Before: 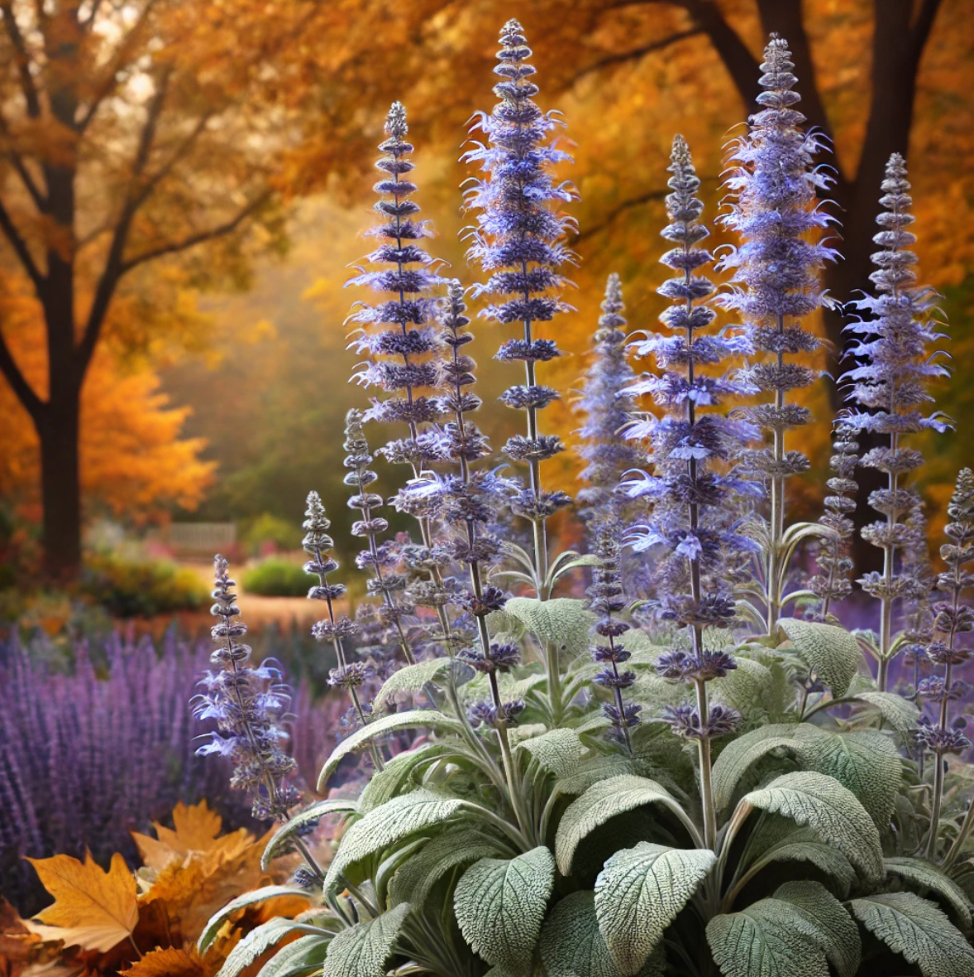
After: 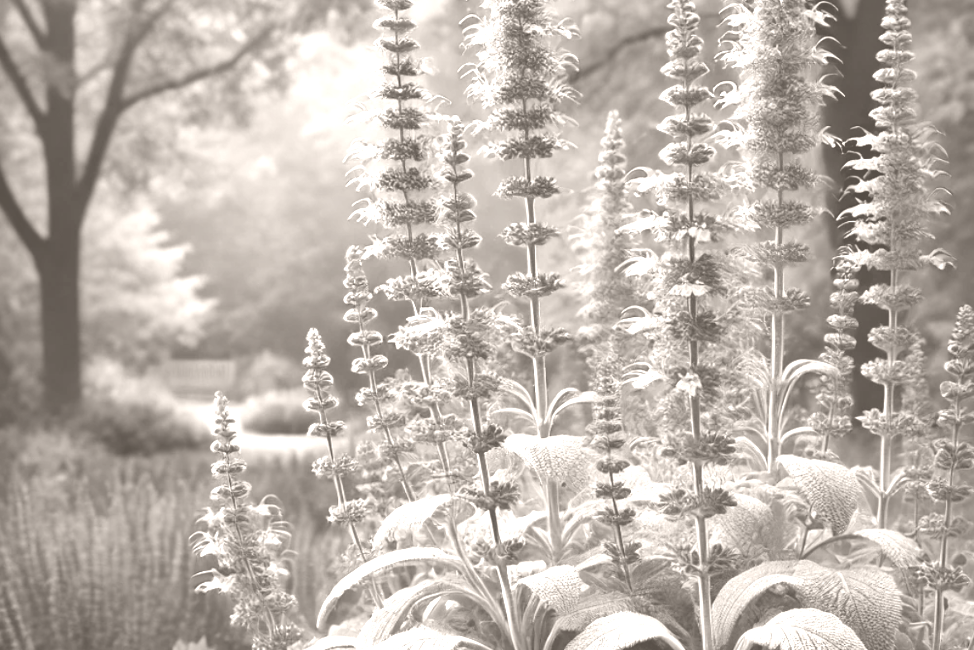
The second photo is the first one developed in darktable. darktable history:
contrast brightness saturation: contrast 0.03, brightness -0.04
crop: top 16.727%, bottom 16.727%
colorize: hue 34.49°, saturation 35.33%, source mix 100%, lightness 55%, version 1
